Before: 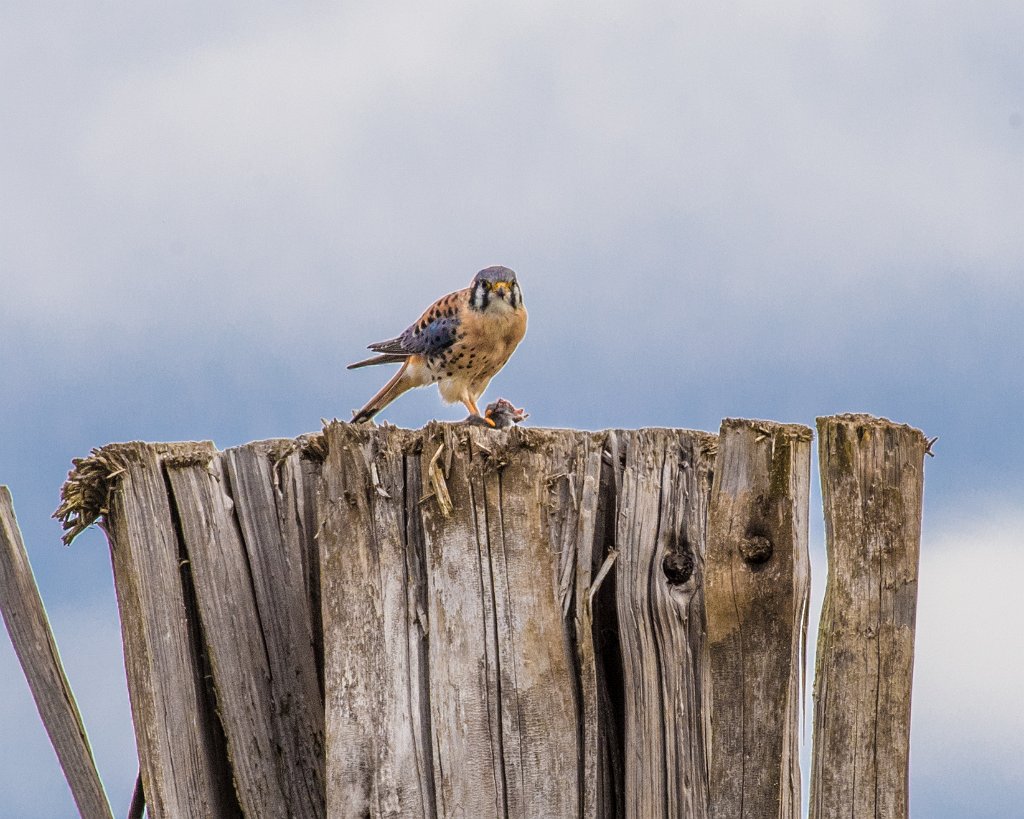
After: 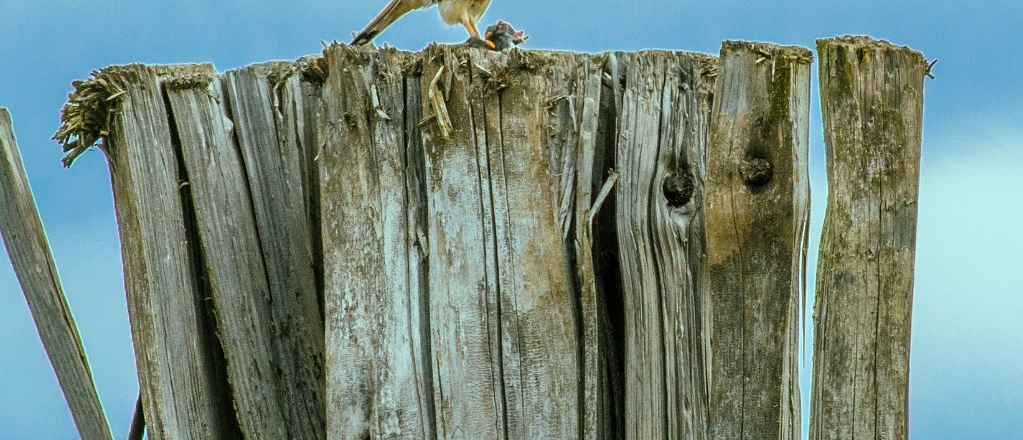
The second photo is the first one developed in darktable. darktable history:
color balance rgb: shadows lift › chroma 11.71%, shadows lift › hue 133.46°, highlights gain › chroma 4%, highlights gain › hue 200.2°, perceptual saturation grading › global saturation 18.05%
crop and rotate: top 46.237%
